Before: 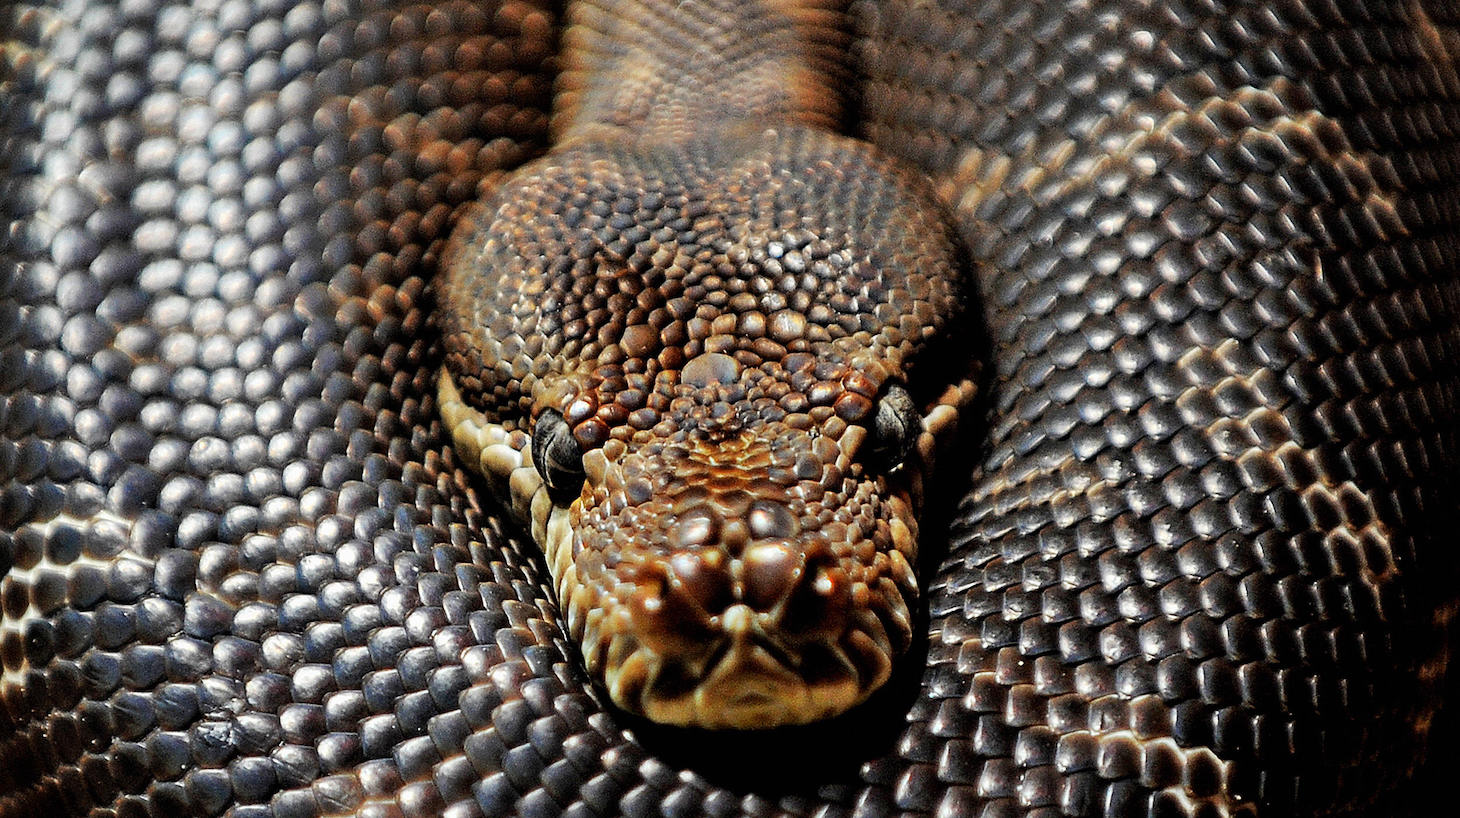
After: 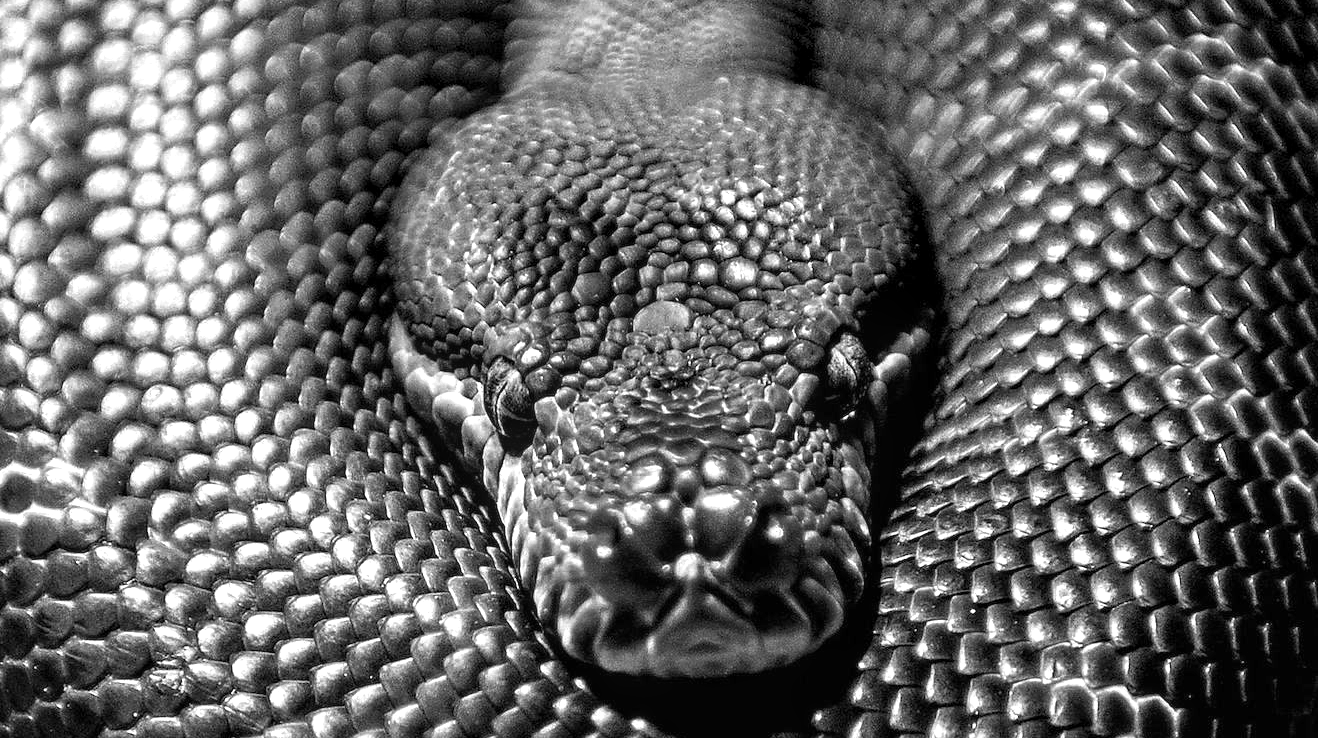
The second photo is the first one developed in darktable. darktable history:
exposure: black level correction 0, exposure 0.7 EV, compensate exposure bias true, compensate highlight preservation false
tone equalizer: on, module defaults
color zones: curves: ch0 [(0.002, 0.589) (0.107, 0.484) (0.146, 0.249) (0.217, 0.352) (0.309, 0.525) (0.39, 0.404) (0.455, 0.169) (0.597, 0.055) (0.724, 0.212) (0.775, 0.691) (0.869, 0.571) (1, 0.587)]; ch1 [(0, 0) (0.143, 0) (0.286, 0) (0.429, 0) (0.571, 0) (0.714, 0) (0.857, 0)]
crop: left 3.305%, top 6.436%, right 6.389%, bottom 3.258%
local contrast: on, module defaults
